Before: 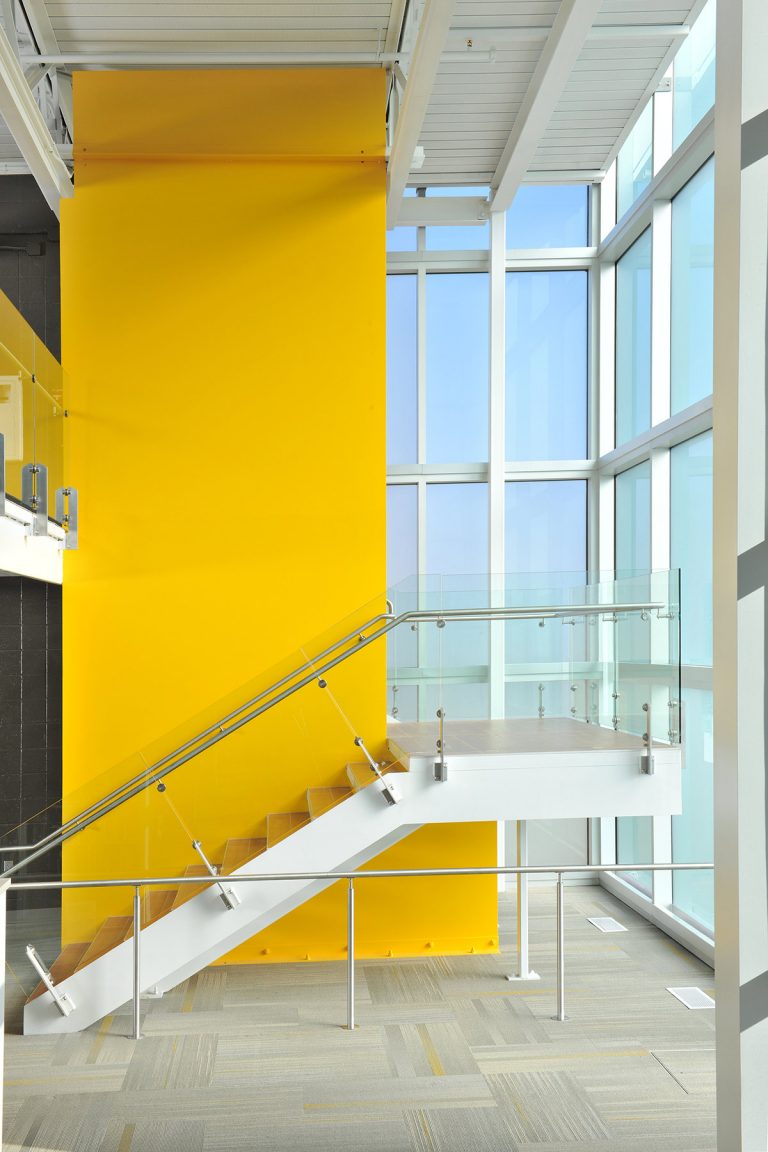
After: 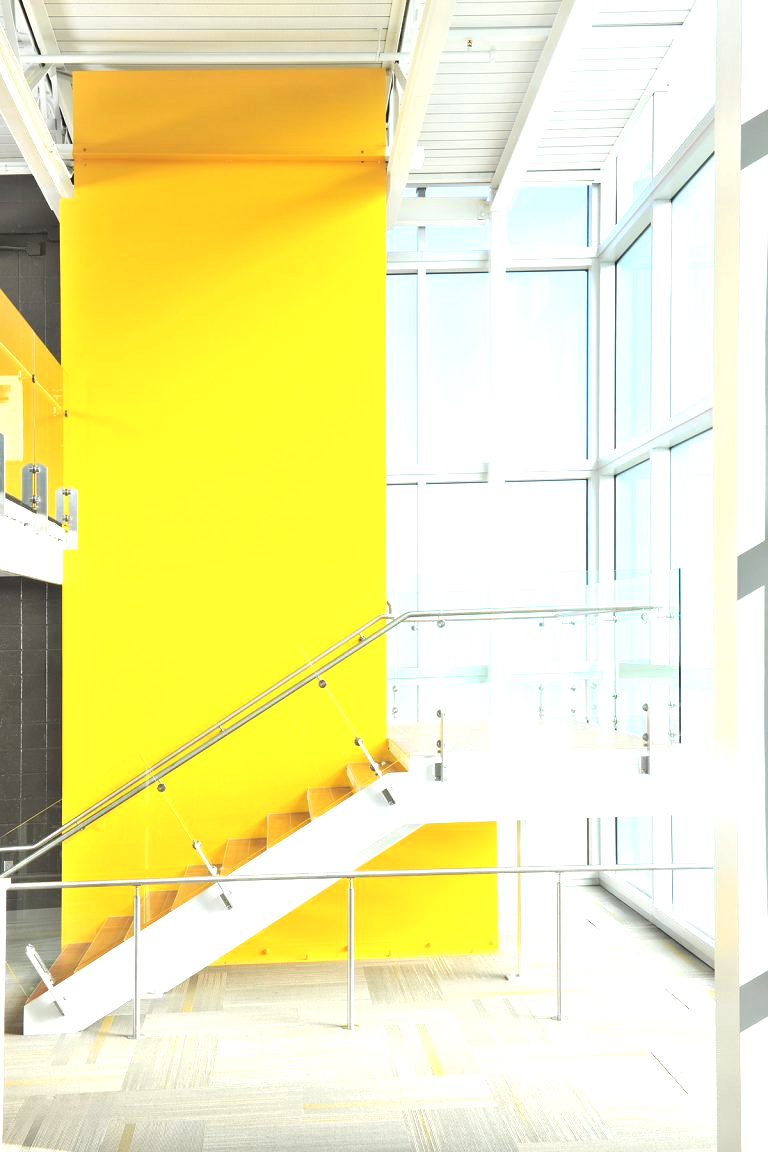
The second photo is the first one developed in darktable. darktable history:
exposure: black level correction 0, exposure 1.1 EV, compensate highlight preservation false
contrast brightness saturation: saturation -0.05
